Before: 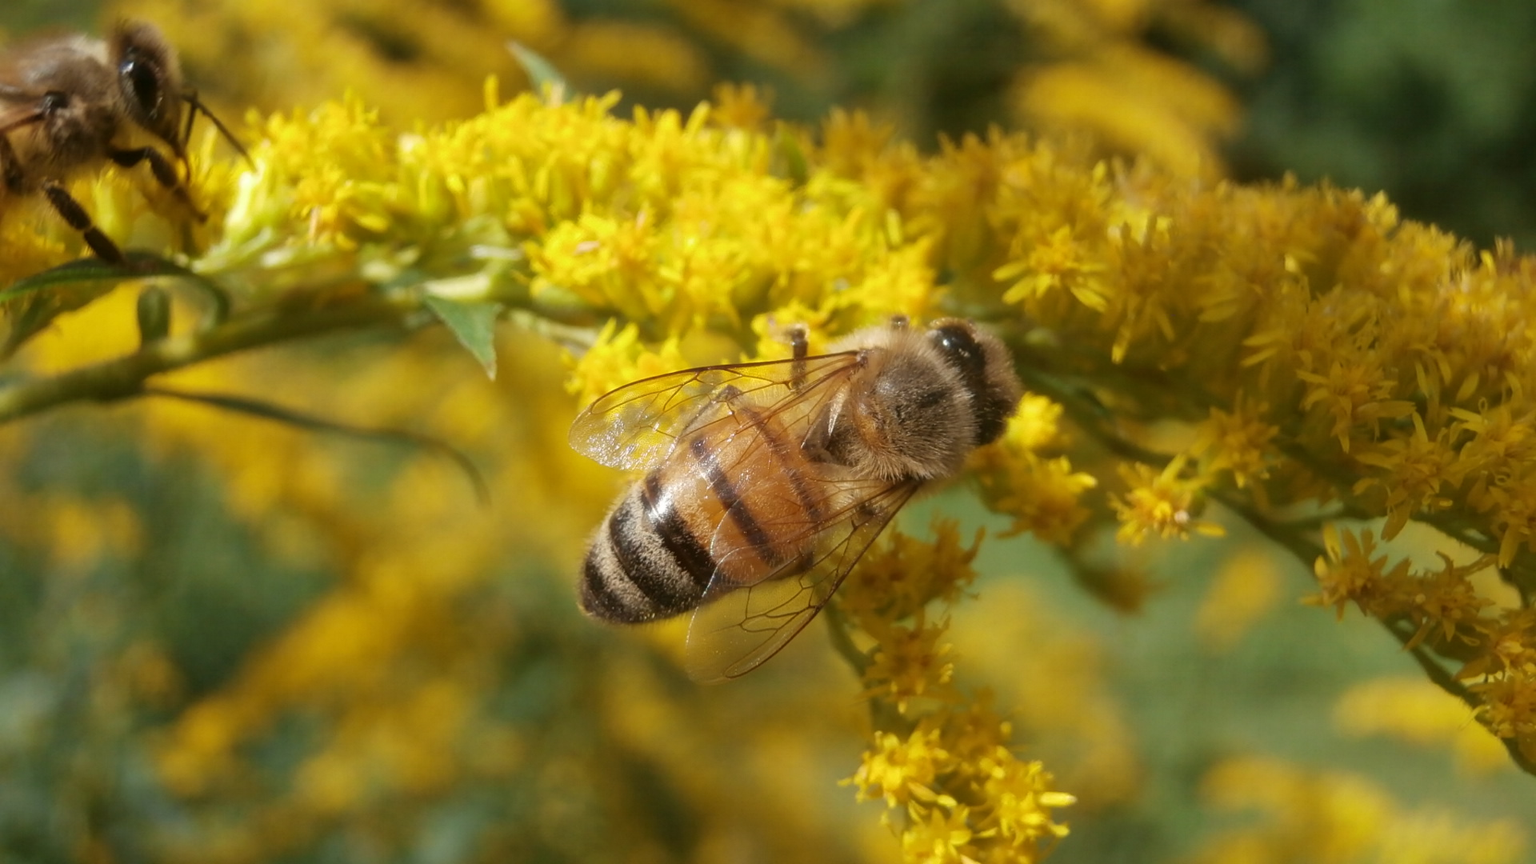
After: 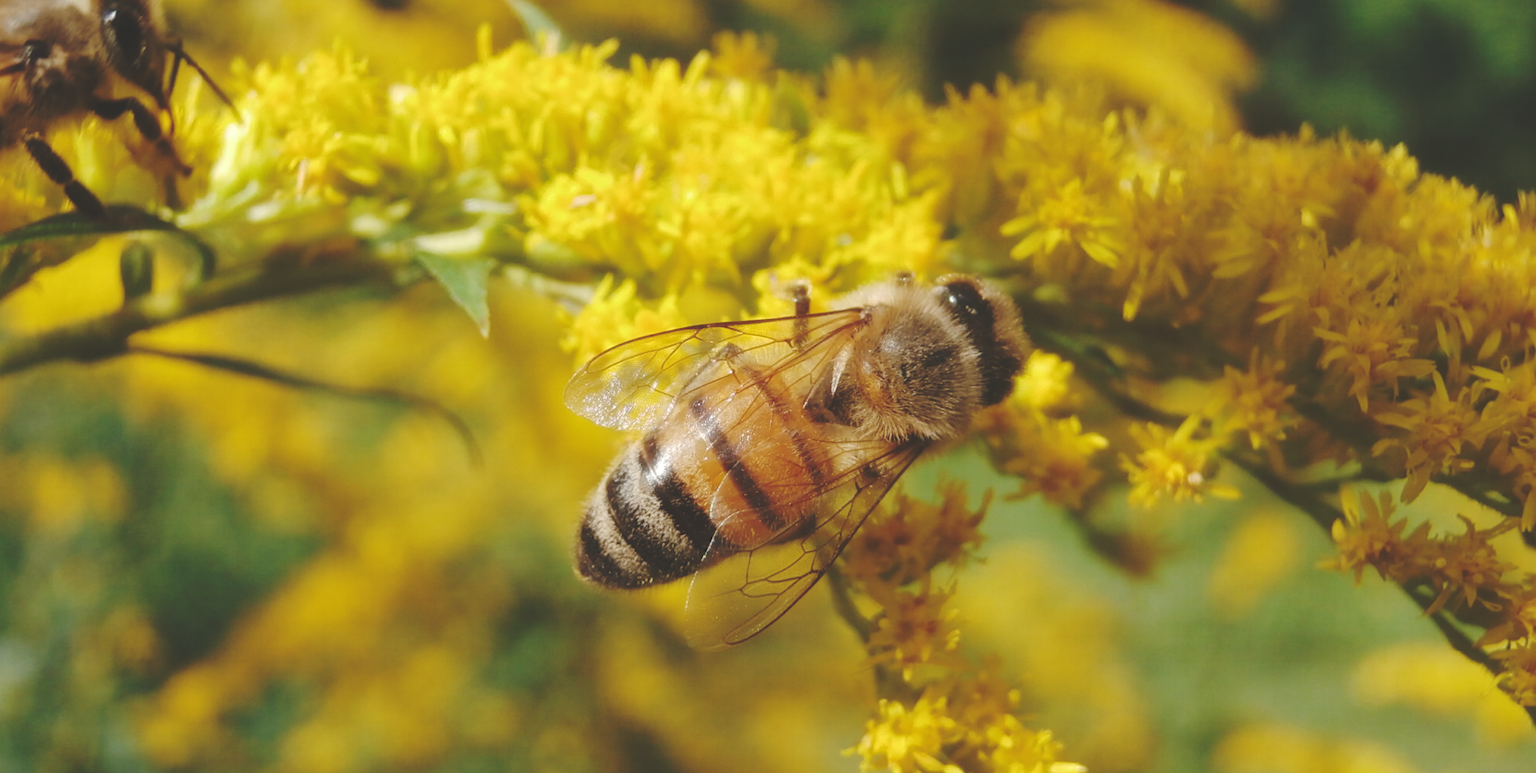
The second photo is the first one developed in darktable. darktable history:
crop: left 1.401%, top 6.092%, right 1.454%, bottom 6.747%
base curve: curves: ch0 [(0, 0.024) (0.055, 0.065) (0.121, 0.166) (0.236, 0.319) (0.693, 0.726) (1, 1)], preserve colors none
